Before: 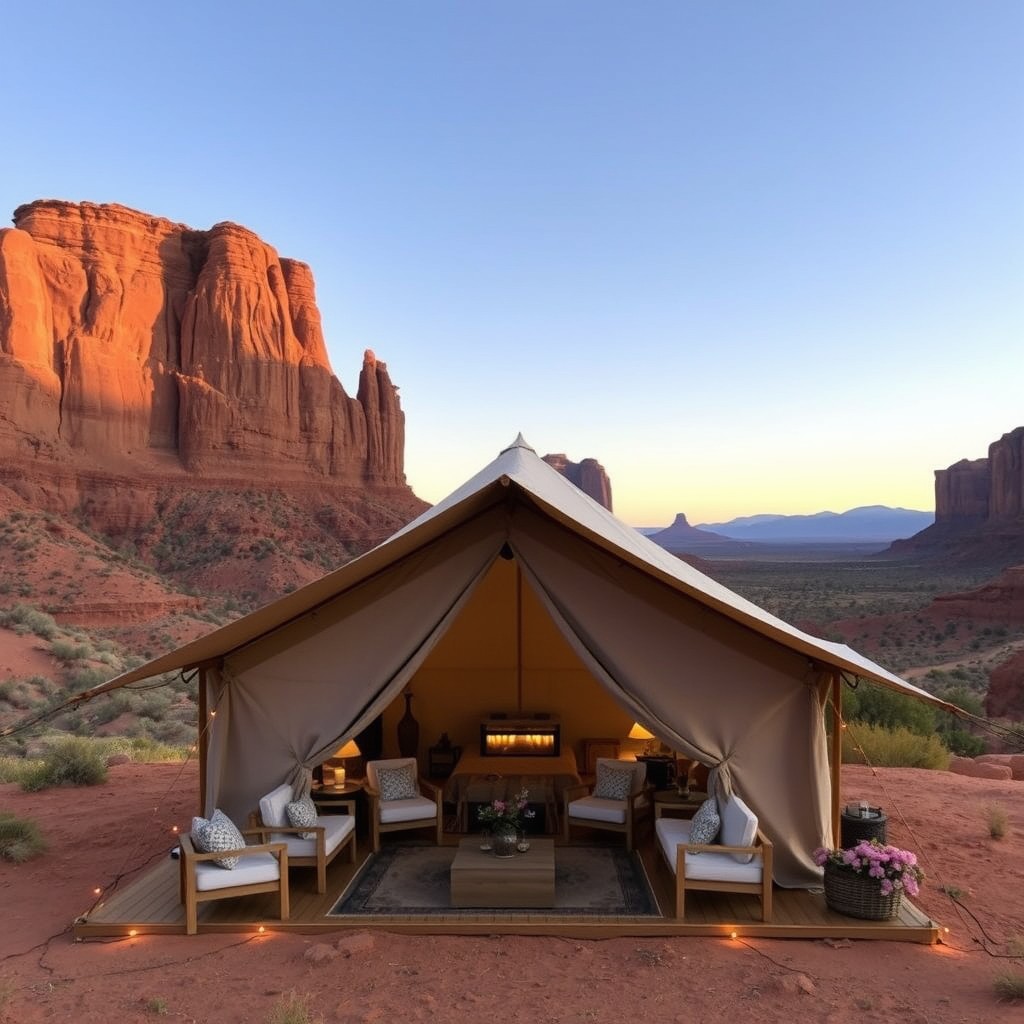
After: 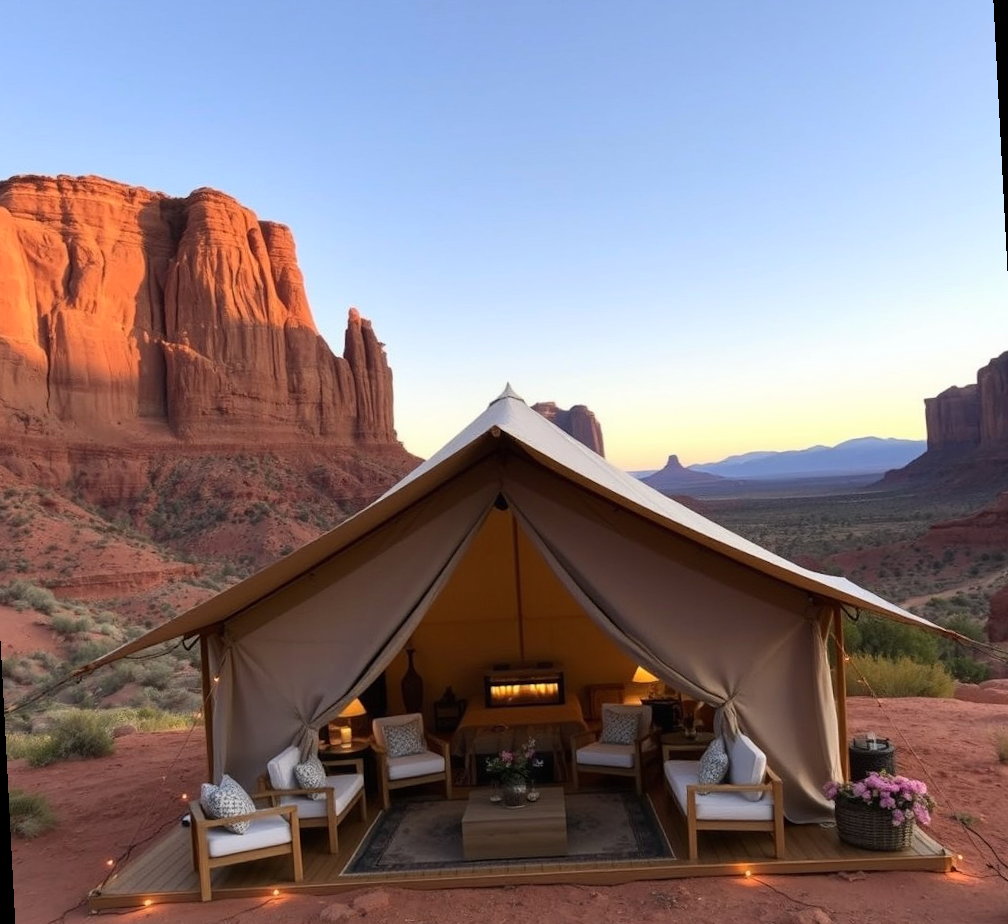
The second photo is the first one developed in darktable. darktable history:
rotate and perspective: rotation -3°, crop left 0.031, crop right 0.968, crop top 0.07, crop bottom 0.93
contrast brightness saturation: contrast 0.1, brightness 0.02, saturation 0.02
